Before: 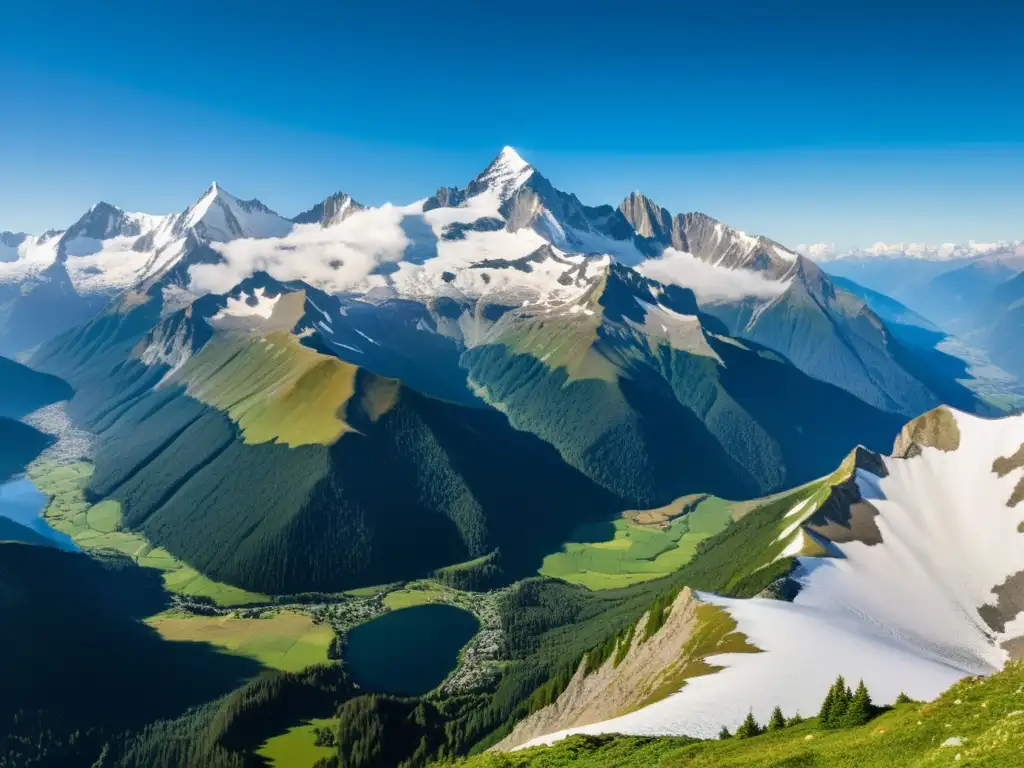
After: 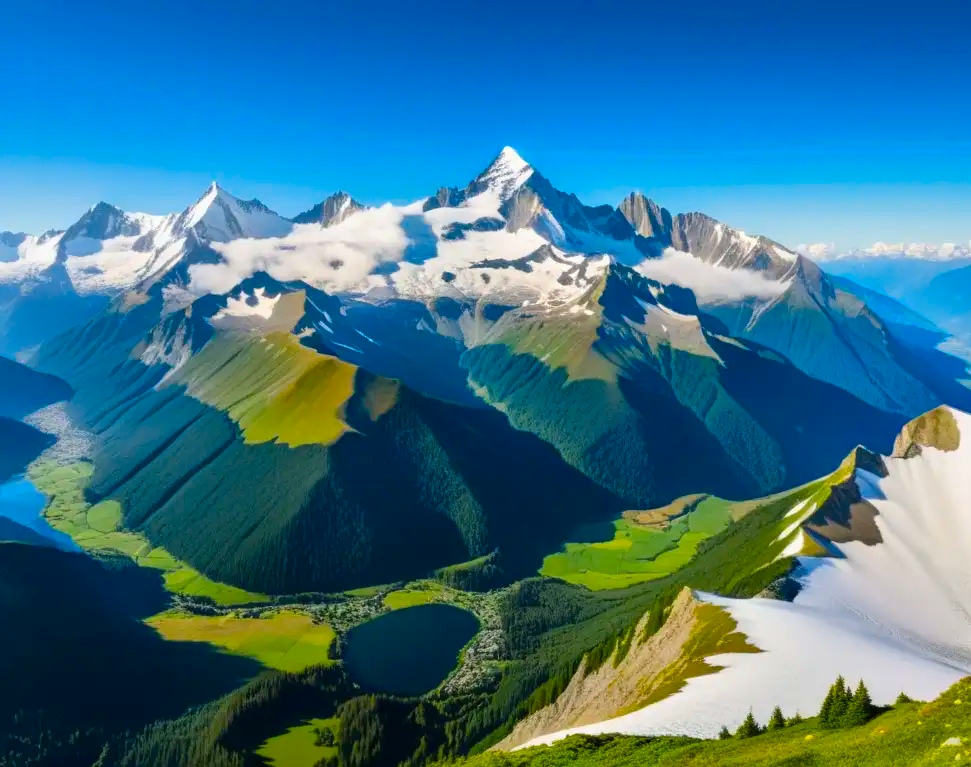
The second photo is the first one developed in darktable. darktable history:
vibrance: on, module defaults
tone equalizer: on, module defaults
color balance rgb: linear chroma grading › global chroma 15%, perceptual saturation grading › global saturation 30%
crop and rotate: right 5.167%
